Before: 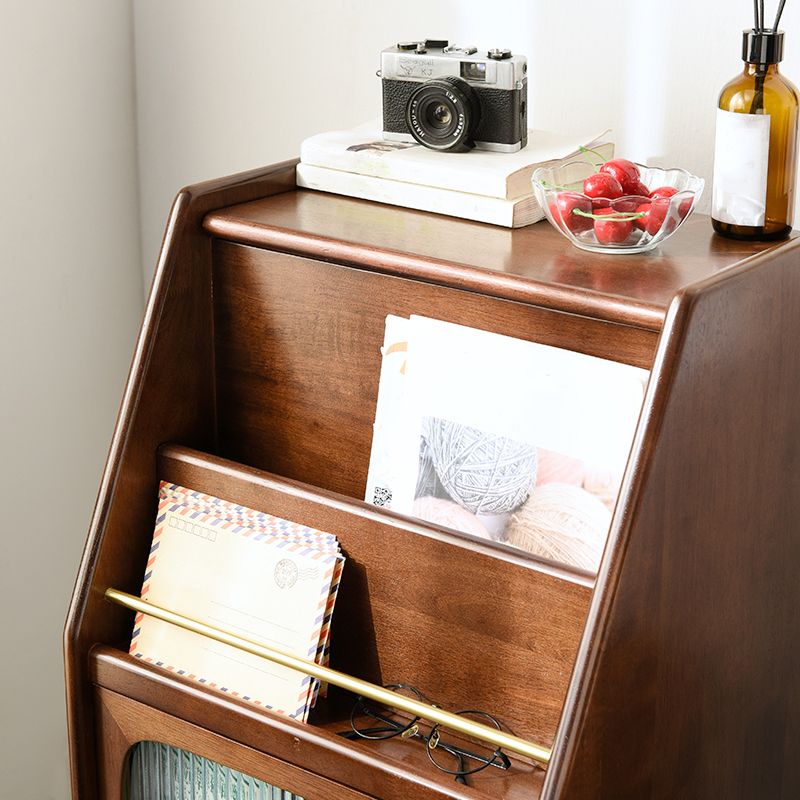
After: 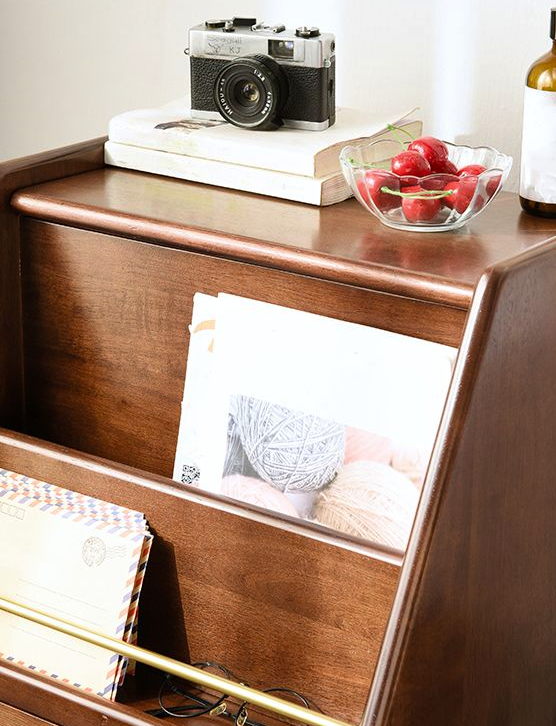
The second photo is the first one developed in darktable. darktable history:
crop and rotate: left 24.034%, top 2.838%, right 6.406%, bottom 6.299%
shadows and highlights: shadows 20.91, highlights -35.45, soften with gaussian
velvia: strength 15%
